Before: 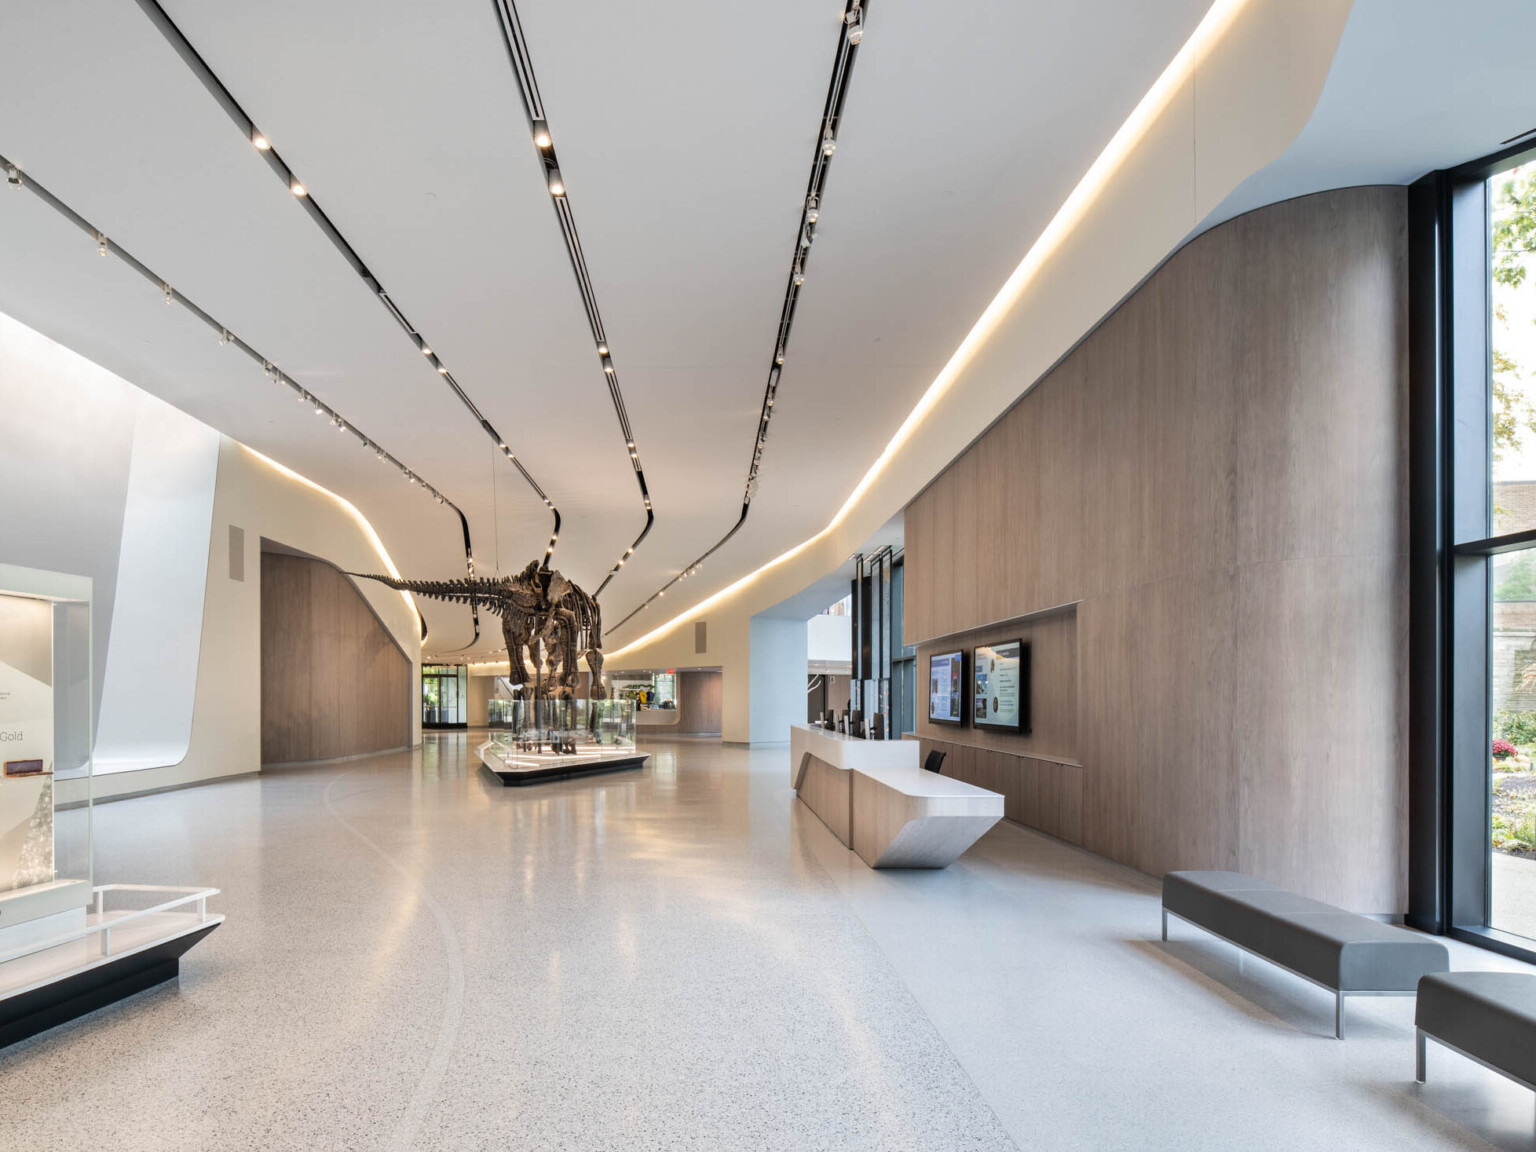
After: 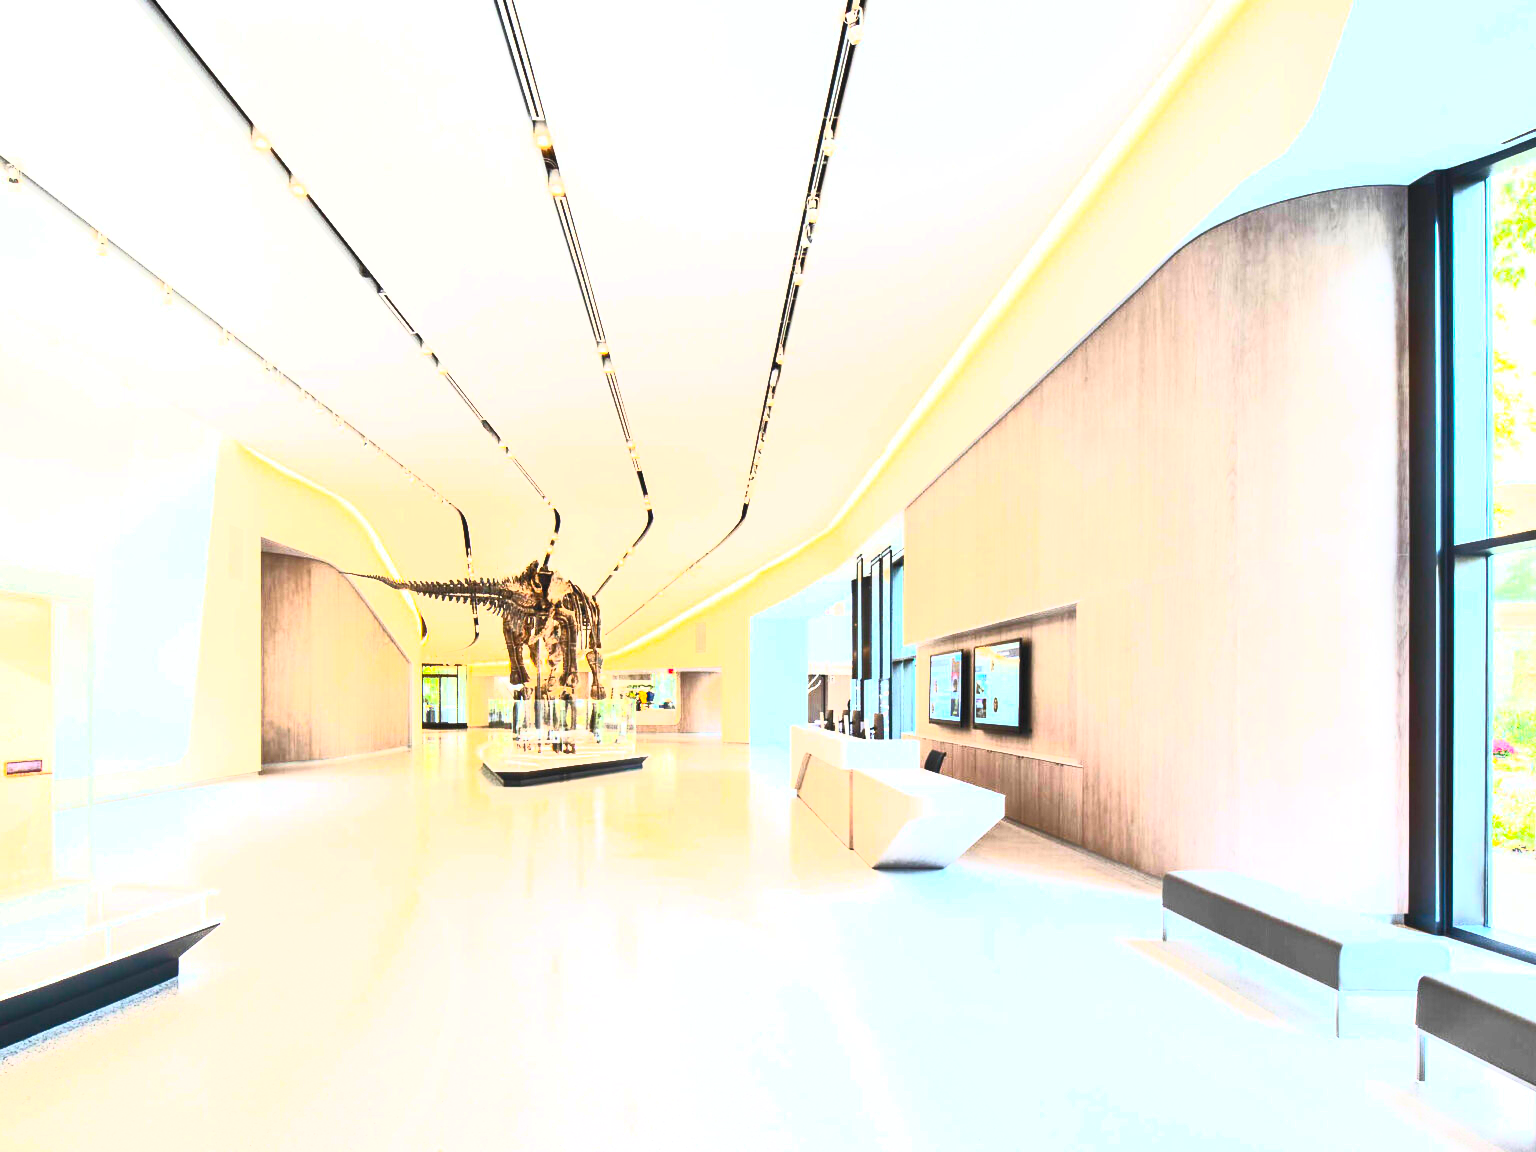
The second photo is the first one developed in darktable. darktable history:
contrast brightness saturation: contrast 0.992, brightness 0.99, saturation 1
exposure: black level correction 0, exposure 0.898 EV, compensate highlight preservation false
